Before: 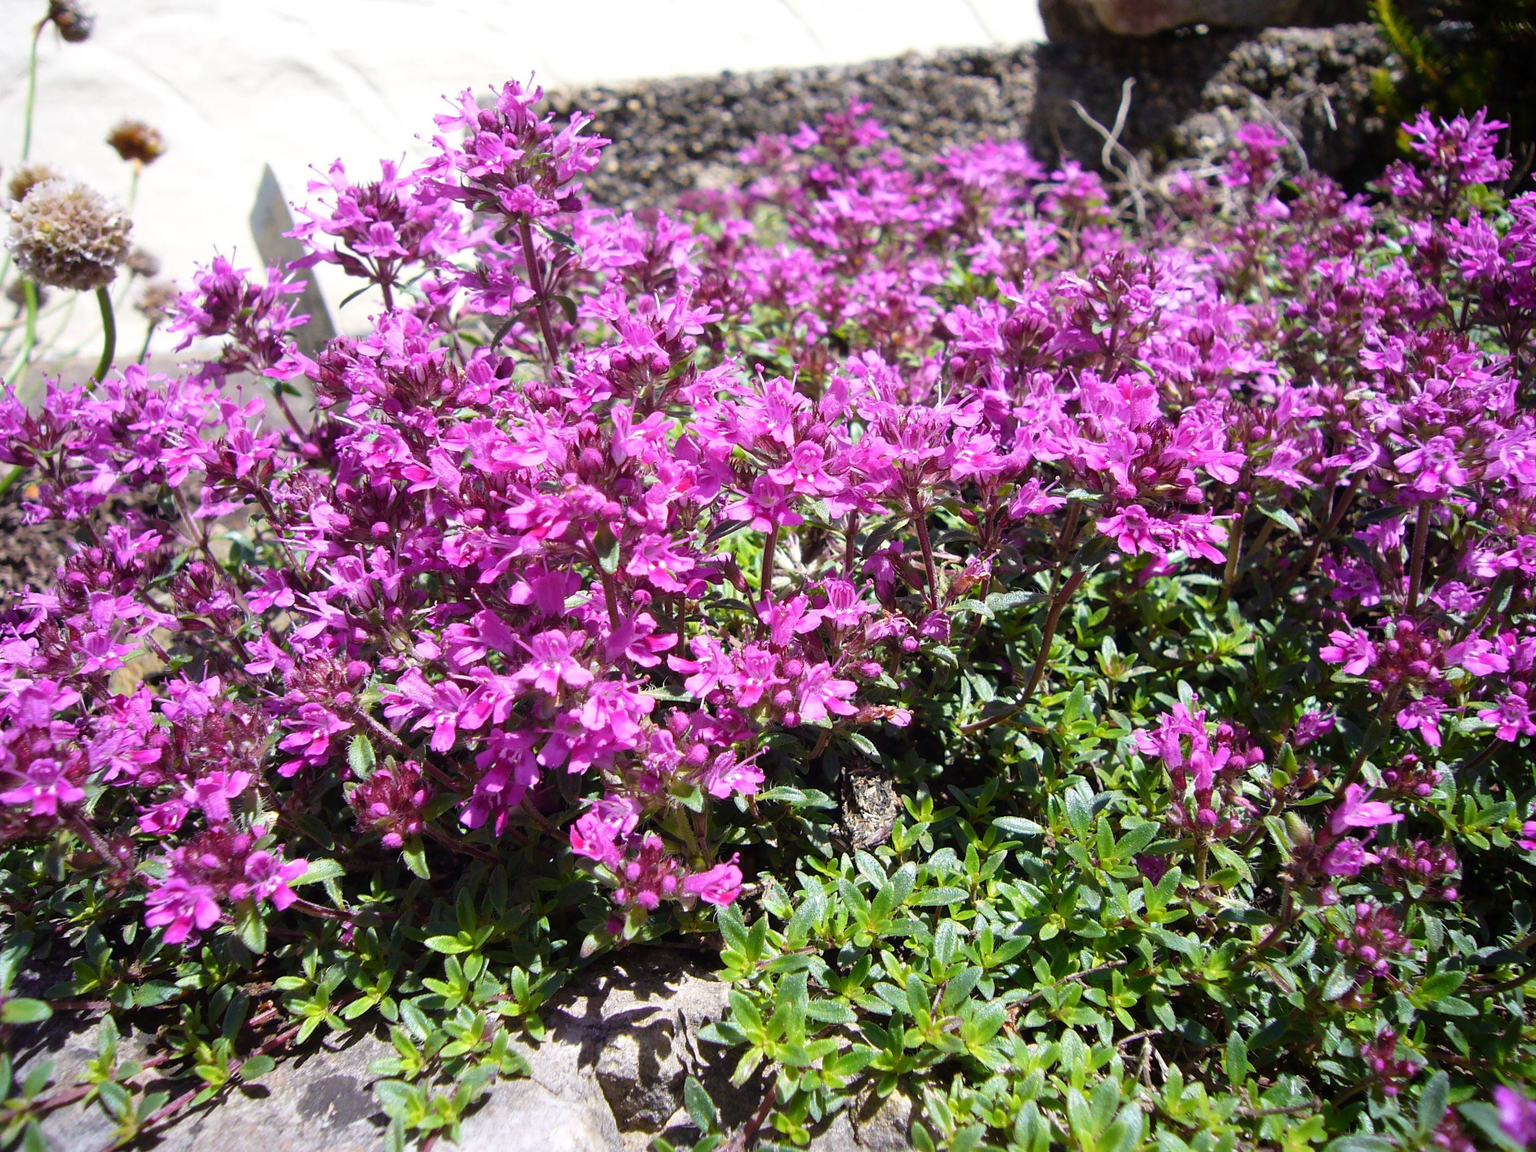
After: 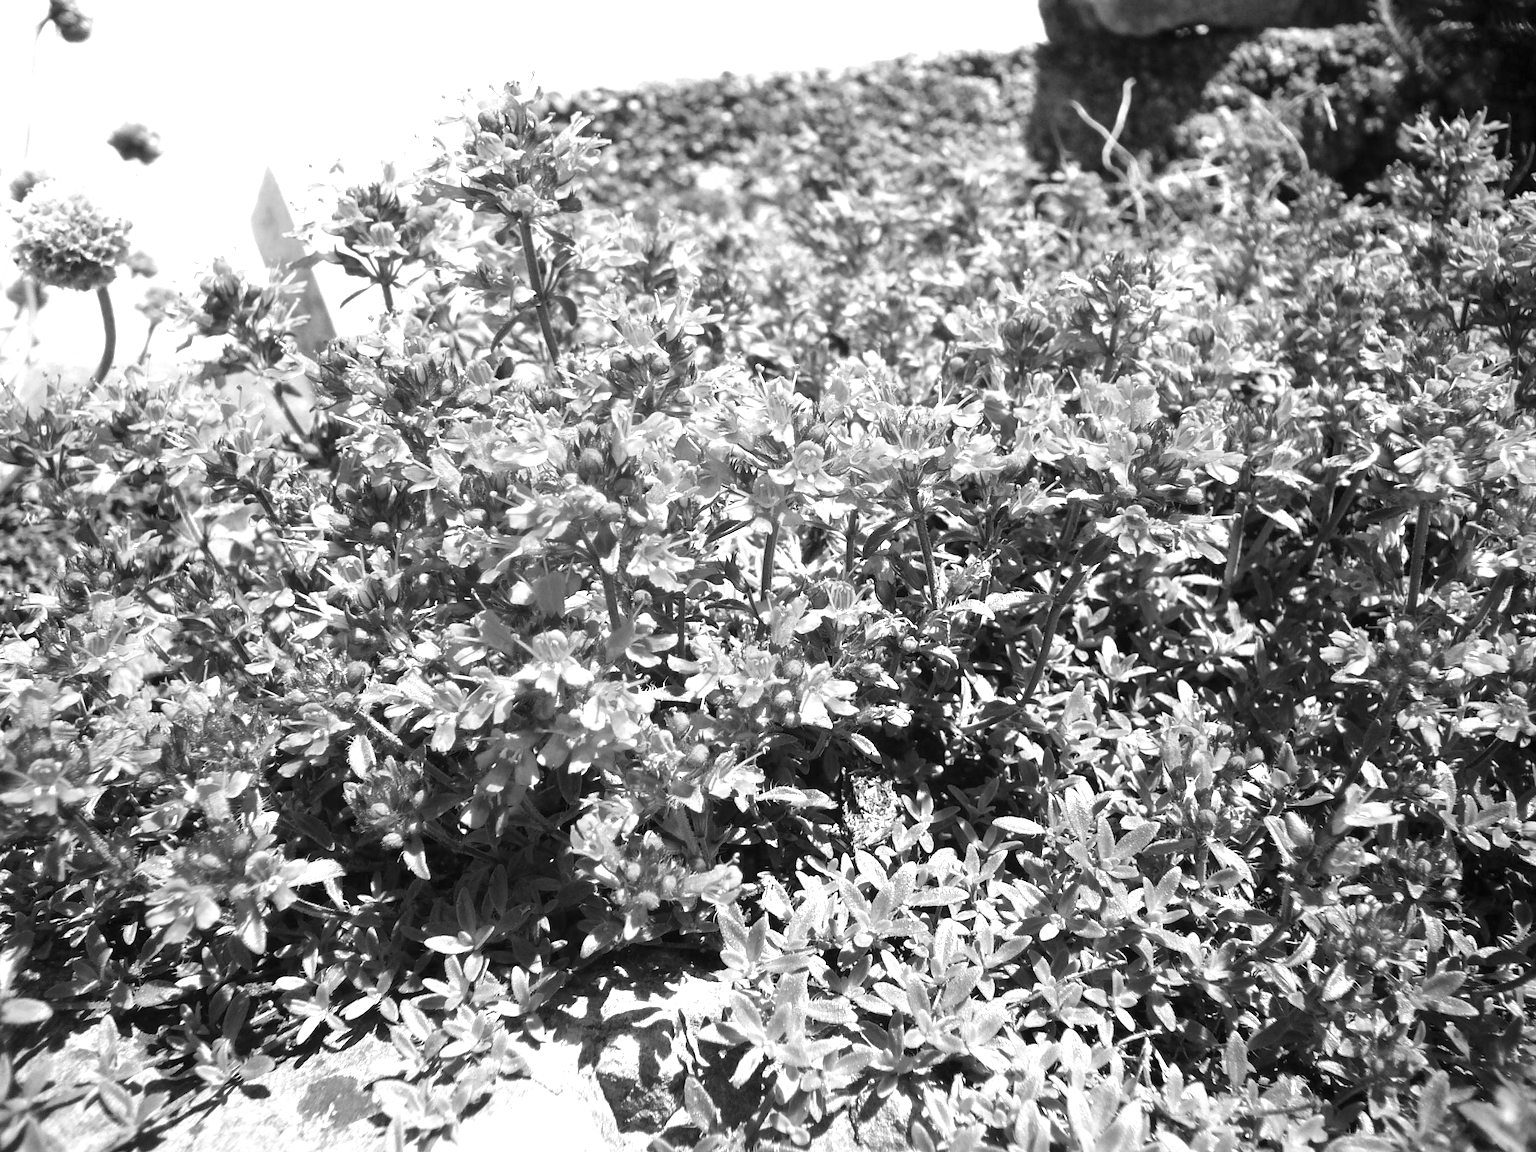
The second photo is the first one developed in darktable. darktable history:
monochrome: on, module defaults
exposure: black level correction 0, exposure 0.9 EV, compensate highlight preservation false
